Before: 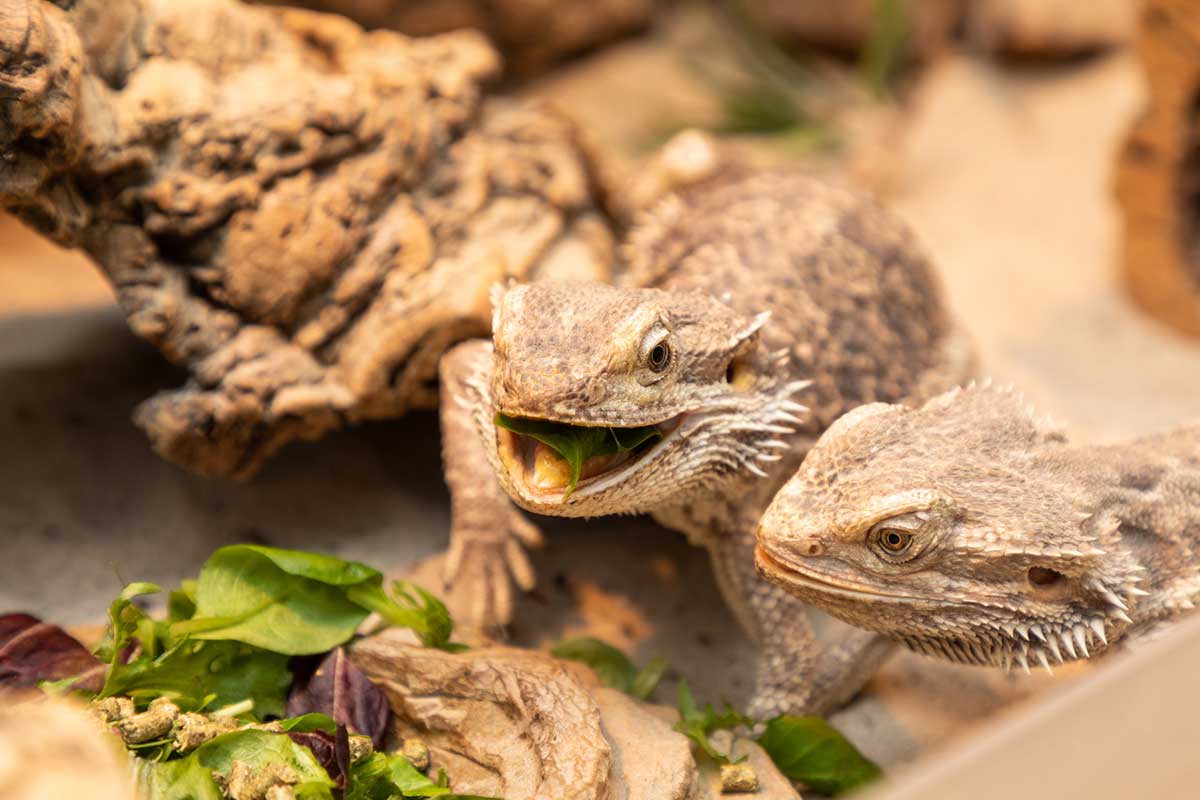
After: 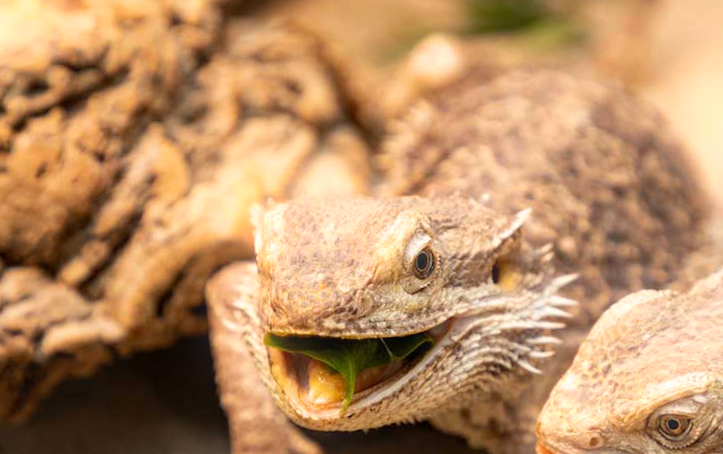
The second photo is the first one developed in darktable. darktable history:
rotate and perspective: rotation -4.98°, automatic cropping off
bloom: size 5%, threshold 95%, strength 15%
haze removal: compatibility mode true, adaptive false
crop: left 20.932%, top 15.471%, right 21.848%, bottom 34.081%
